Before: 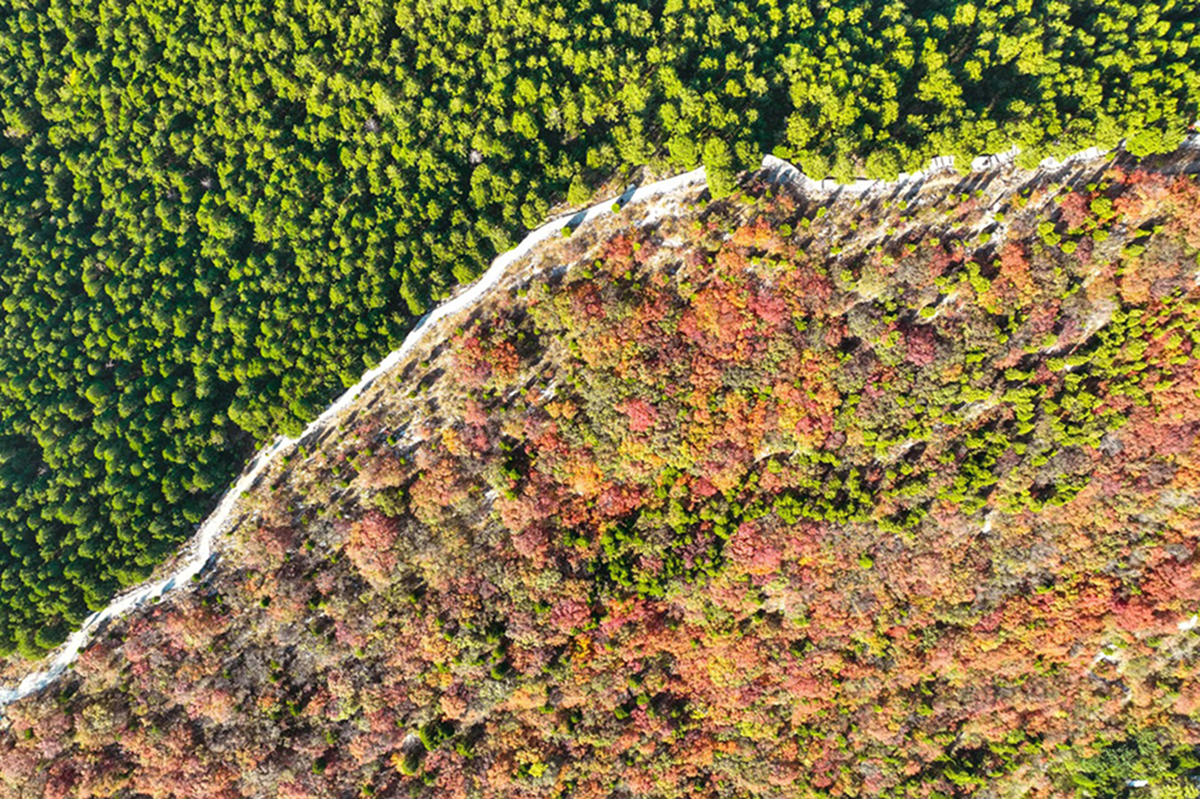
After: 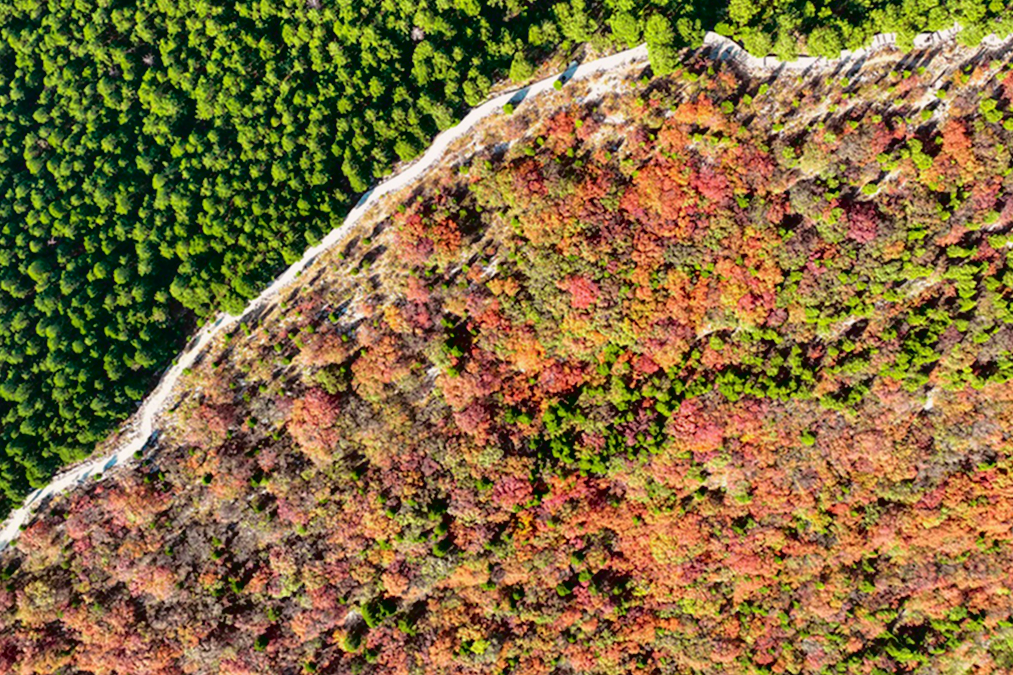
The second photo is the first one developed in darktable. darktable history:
crop and rotate: left 4.842%, top 15.51%, right 10.668%
tone equalizer: on, module defaults
tone curve: curves: ch0 [(0, 0.013) (0.181, 0.074) (0.337, 0.304) (0.498, 0.485) (0.78, 0.742) (0.993, 0.954)]; ch1 [(0, 0) (0.294, 0.184) (0.359, 0.34) (0.362, 0.35) (0.43, 0.41) (0.469, 0.463) (0.495, 0.502) (0.54, 0.563) (0.612, 0.641) (1, 1)]; ch2 [(0, 0) (0.44, 0.437) (0.495, 0.502) (0.524, 0.534) (0.557, 0.56) (0.634, 0.654) (0.728, 0.722) (1, 1)], color space Lab, independent channels, preserve colors none
